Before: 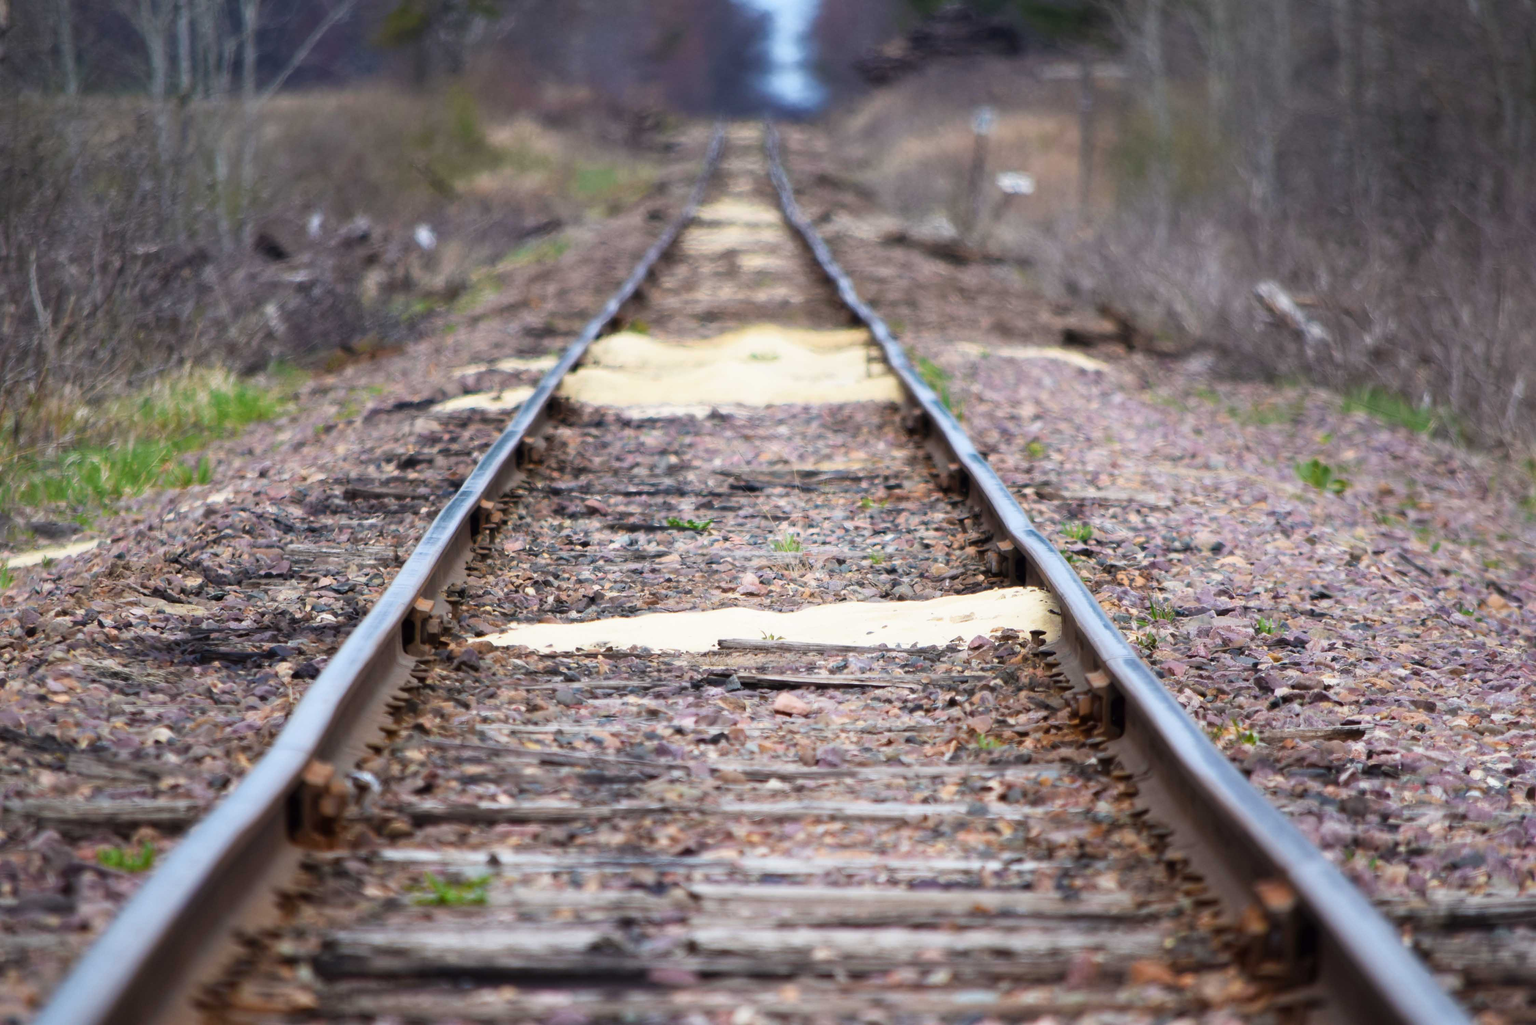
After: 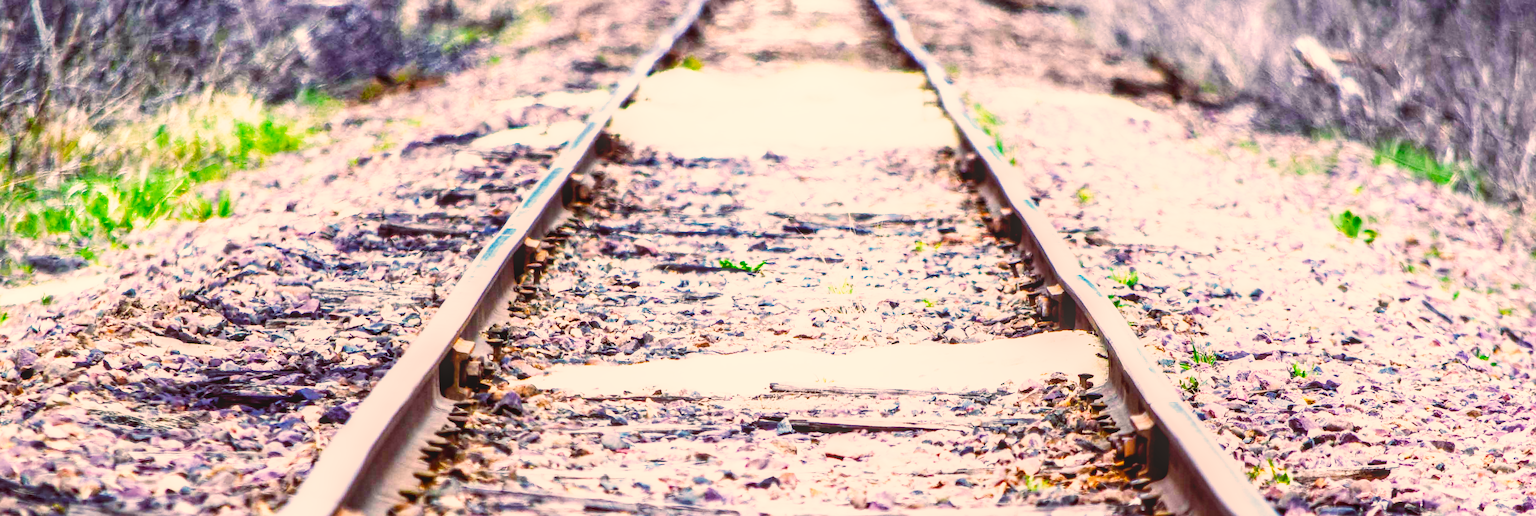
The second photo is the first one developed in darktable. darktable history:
color correction: highlights a* 21.16, highlights b* 19.61
sharpen: radius 1.458, amount 0.398, threshold 1.271
rotate and perspective: rotation 0.679°, lens shift (horizontal) 0.136, crop left 0.009, crop right 0.991, crop top 0.078, crop bottom 0.95
base curve: curves: ch0 [(0, 0) (0.007, 0.004) (0.027, 0.03) (0.046, 0.07) (0.207, 0.54) (0.442, 0.872) (0.673, 0.972) (1, 1)], preserve colors none
crop and rotate: top 23.043%, bottom 23.437%
color balance rgb: shadows lift › luminance -7.7%, shadows lift › chroma 2.13%, shadows lift › hue 200.79°, power › luminance -7.77%, power › chroma 2.27%, power › hue 220.69°, highlights gain › luminance 15.15%, highlights gain › chroma 4%, highlights gain › hue 209.35°, global offset › luminance -0.21%, global offset › chroma 0.27%, perceptual saturation grading › global saturation 24.42%, perceptual saturation grading › highlights -24.42%, perceptual saturation grading › mid-tones 24.42%, perceptual saturation grading › shadows 40%, perceptual brilliance grading › global brilliance -5%, perceptual brilliance grading › highlights 24.42%, perceptual brilliance grading › mid-tones 7%, perceptual brilliance grading › shadows -5%
local contrast: highlights 0%, shadows 0%, detail 133%
